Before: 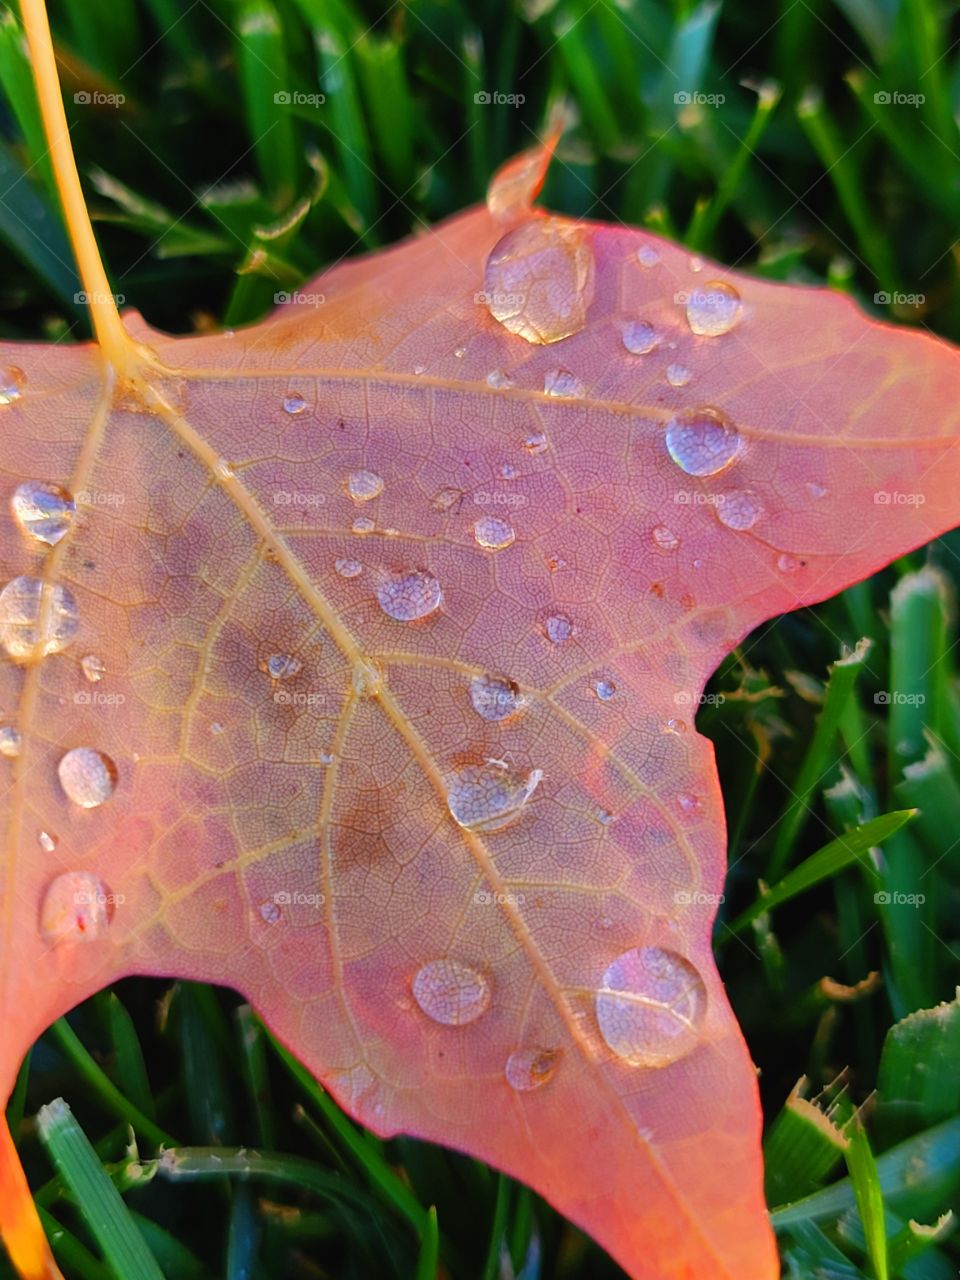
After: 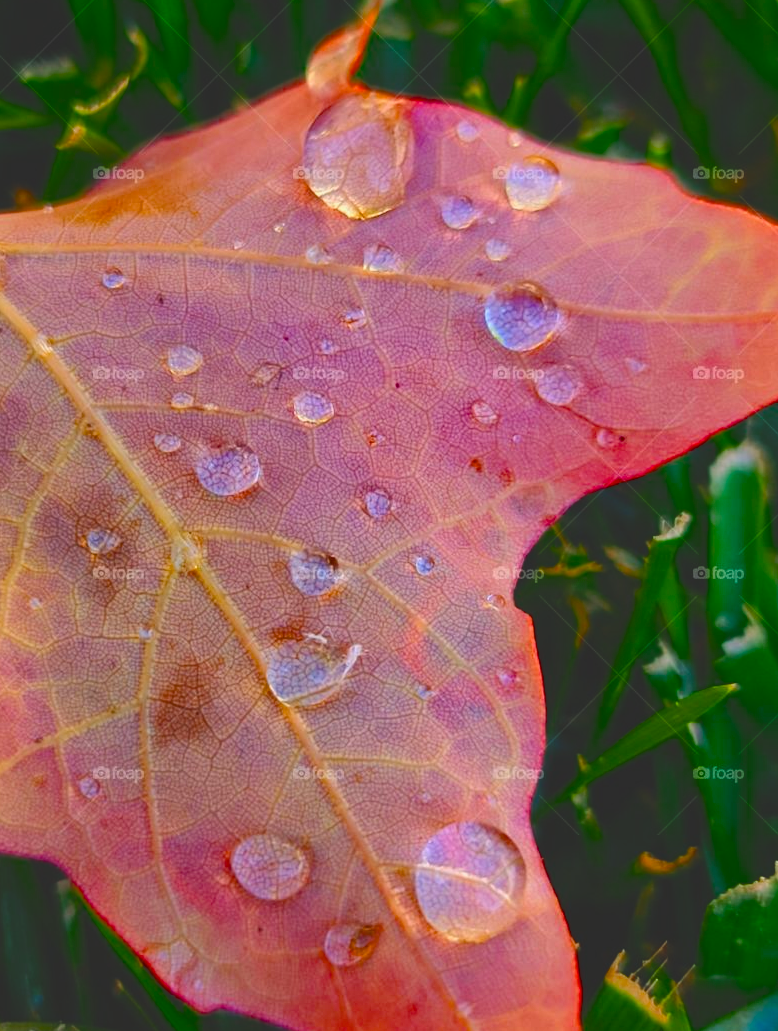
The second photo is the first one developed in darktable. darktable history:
crop: left 18.87%, top 9.844%, bottom 9.59%
shadows and highlights: radius 335.36, shadows 64.62, highlights 4.24, compress 87.94%, soften with gaussian
color balance rgb: linear chroma grading › shadows -30.71%, linear chroma grading › global chroma 35.199%, perceptual saturation grading › global saturation 20%, perceptual saturation grading › highlights -25.277%, perceptual saturation grading › shadows 24.053%, saturation formula JzAzBz (2021)
exposure: black level correction -0.025, exposure -0.117 EV, compensate highlight preservation false
